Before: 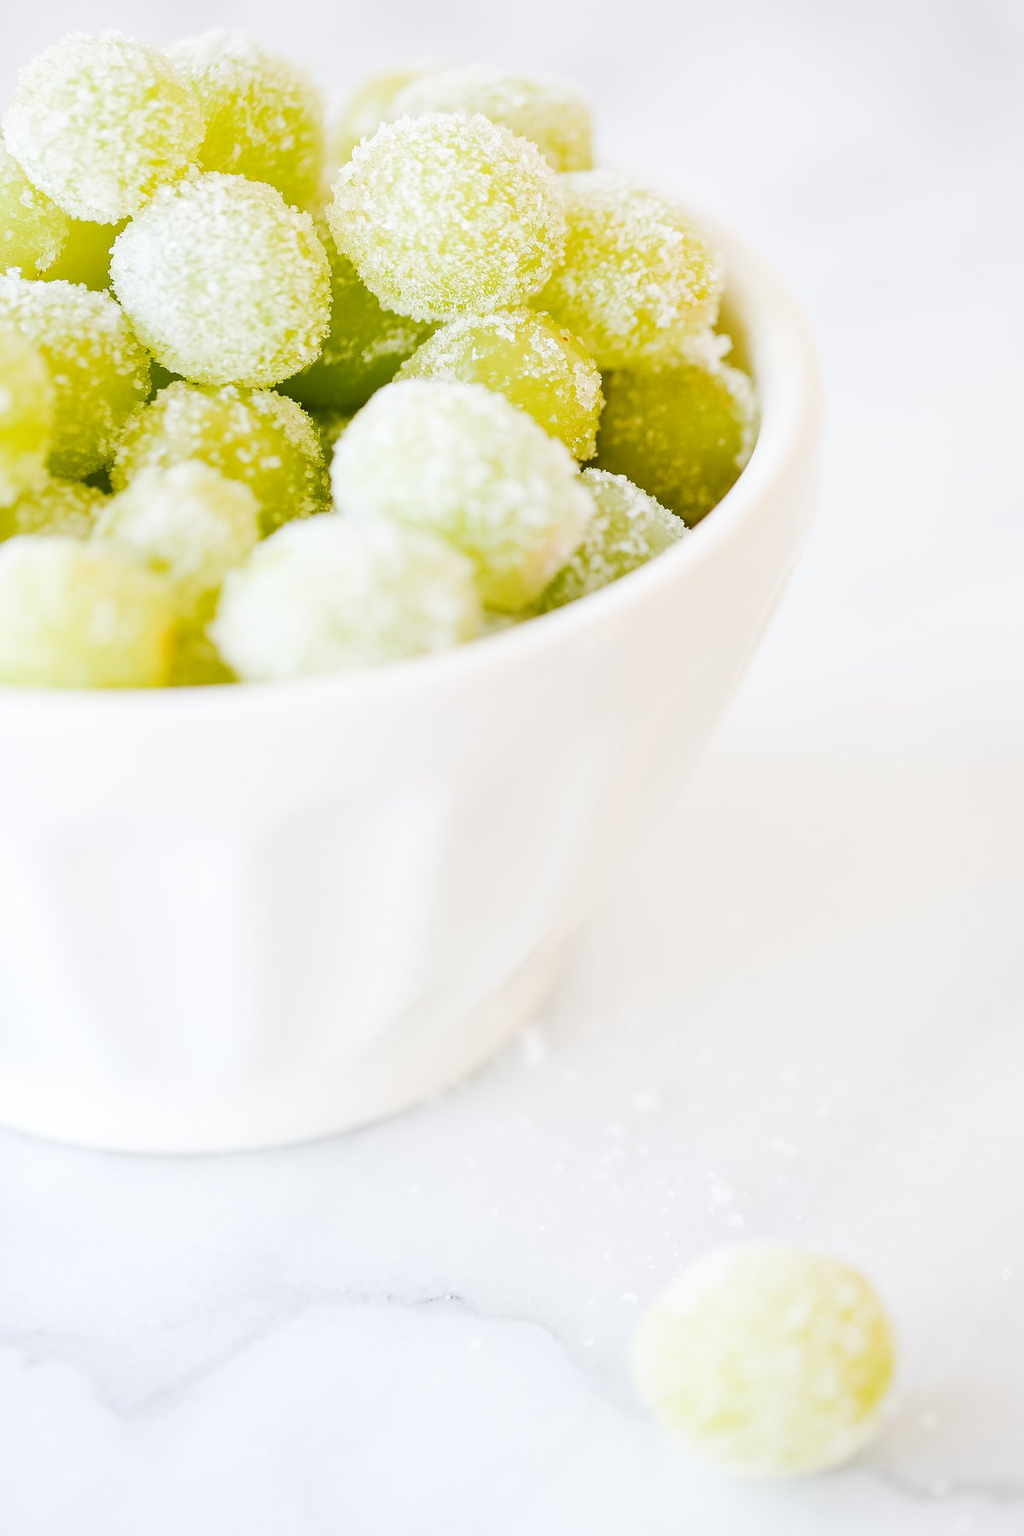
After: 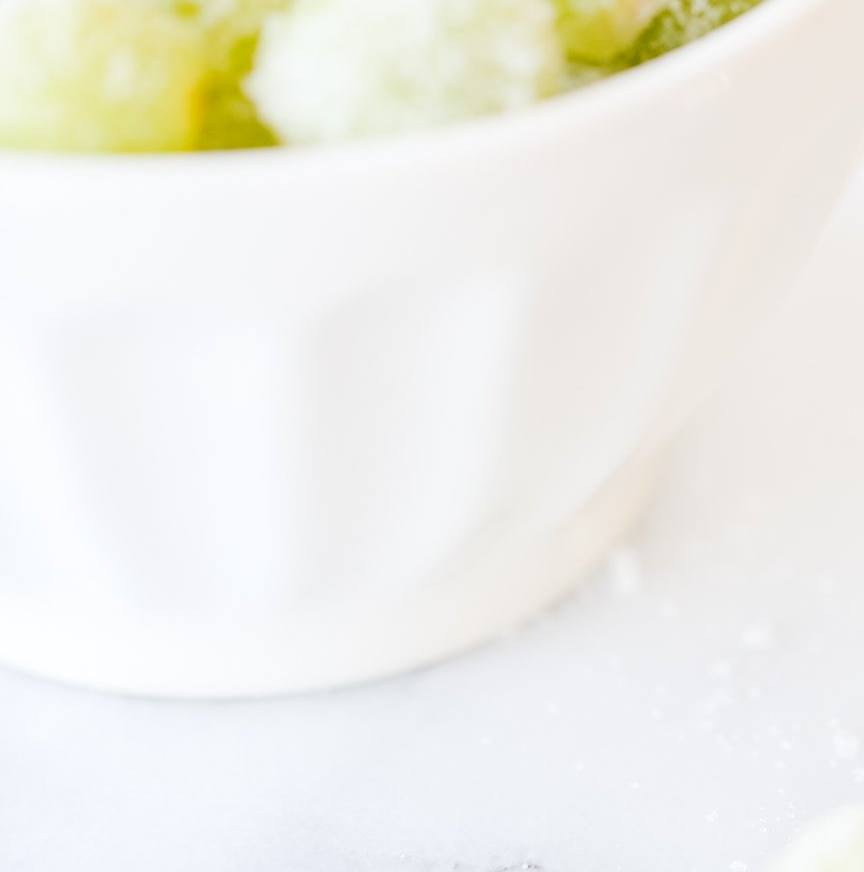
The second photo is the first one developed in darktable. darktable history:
crop: top 36.349%, right 27.986%, bottom 15.171%
